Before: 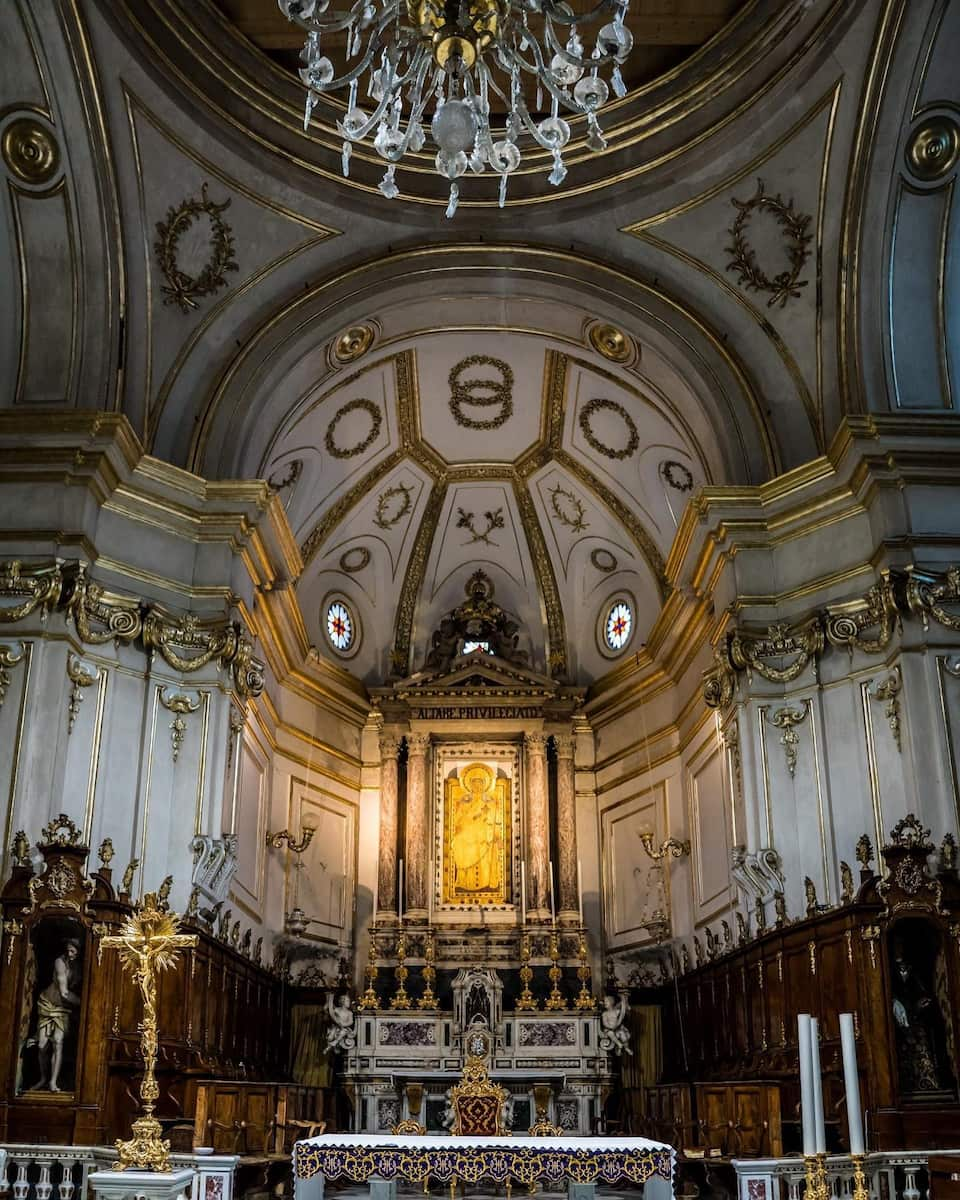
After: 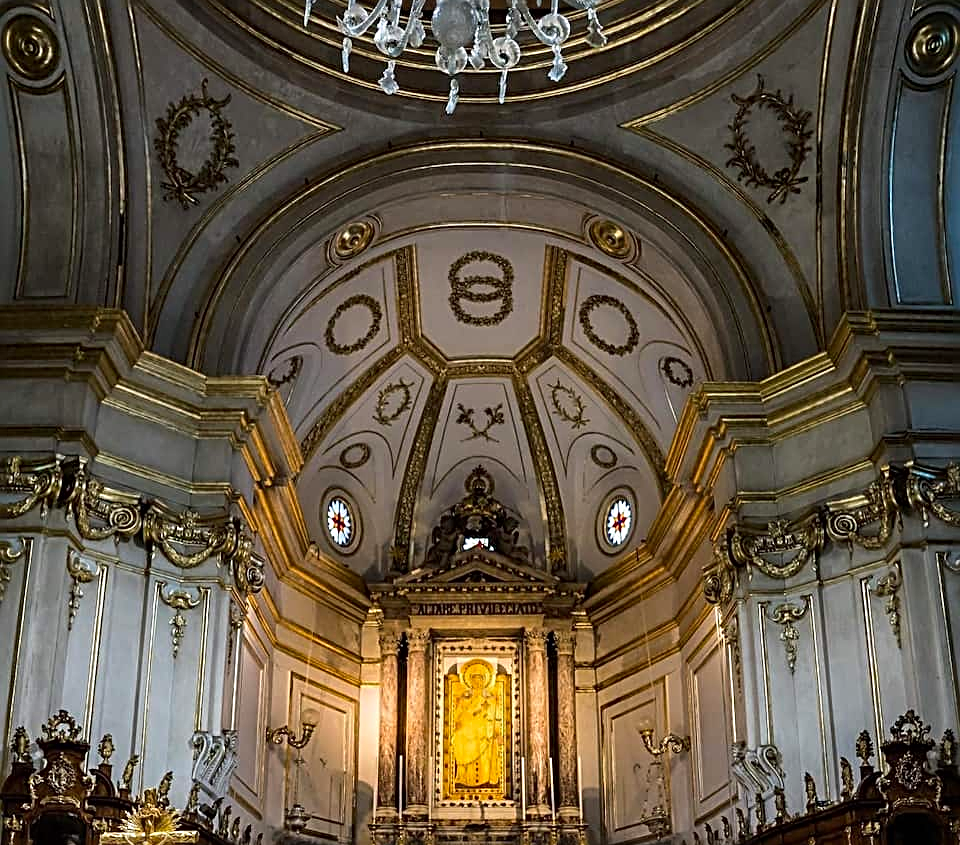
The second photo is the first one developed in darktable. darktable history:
contrast brightness saturation: contrast 0.04, saturation 0.162
sharpen: radius 2.795, amount 0.715
crop and rotate: top 8.679%, bottom 20.864%
